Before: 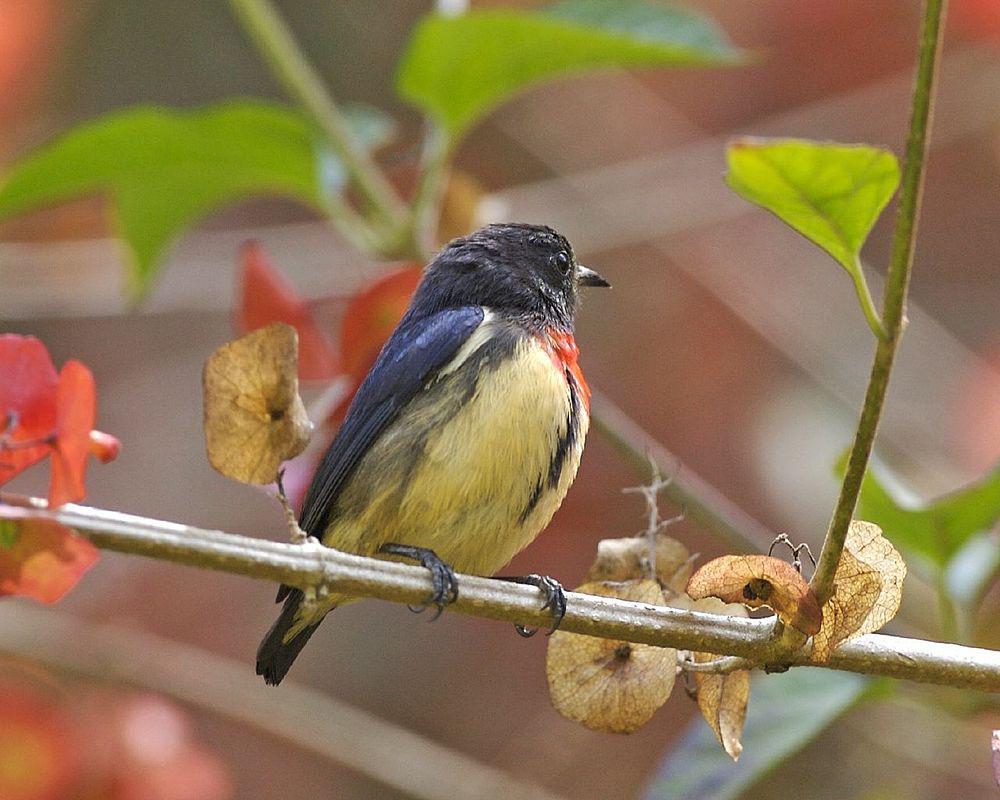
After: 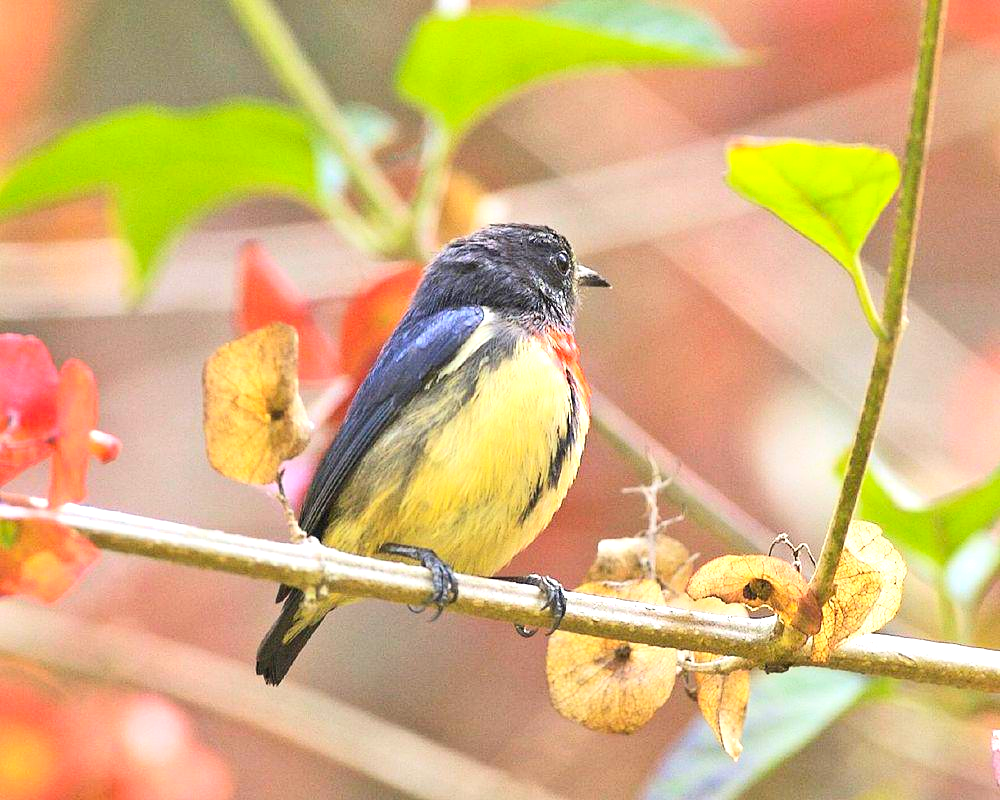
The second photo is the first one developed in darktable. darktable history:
exposure: black level correction 0, exposure 0.9 EV, compensate highlight preservation false
contrast brightness saturation: contrast 0.2, brightness 0.16, saturation 0.22
